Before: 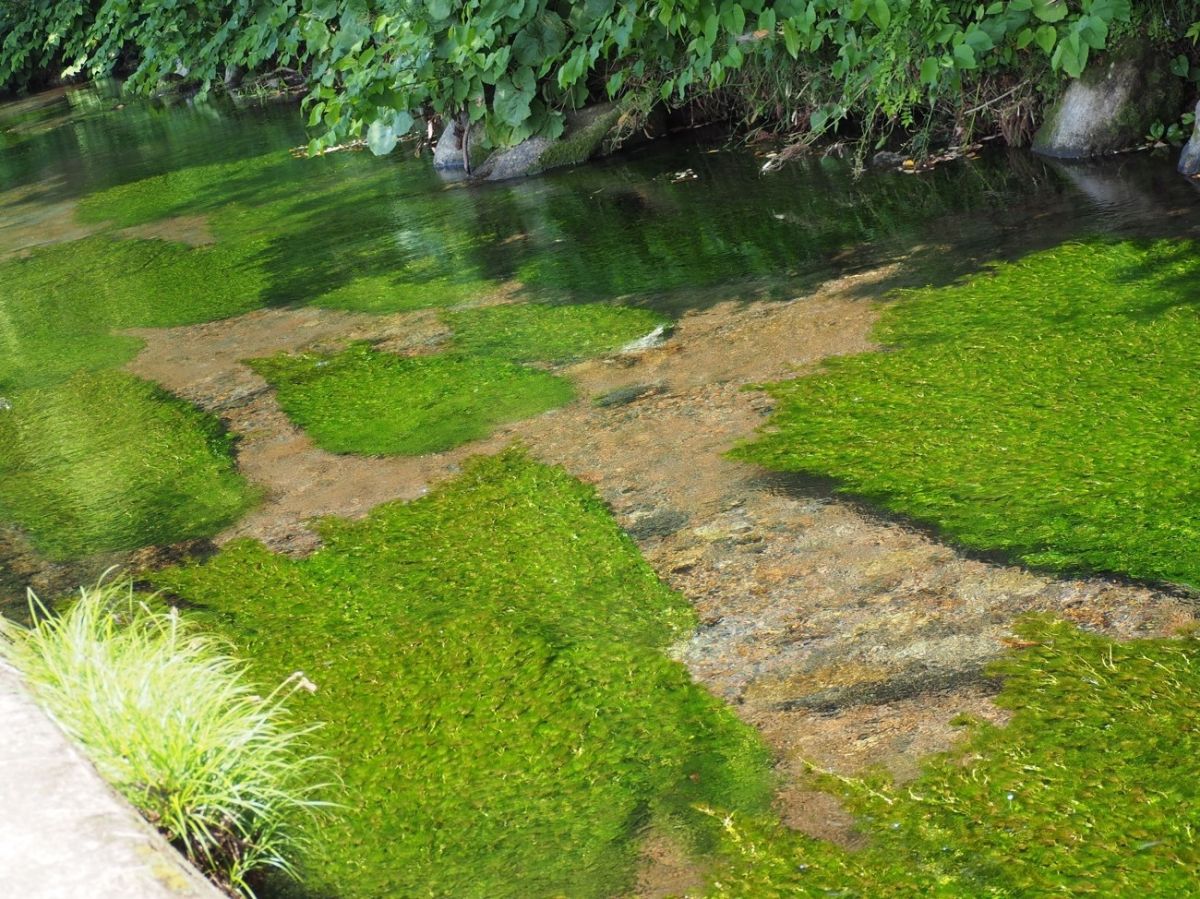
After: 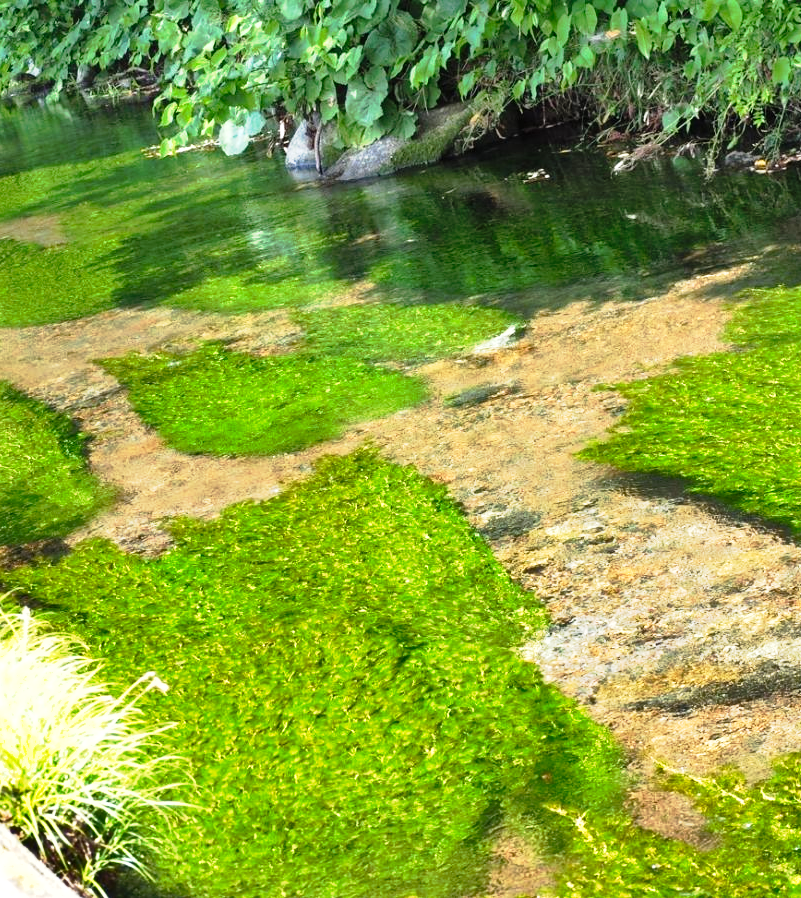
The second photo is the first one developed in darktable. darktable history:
exposure: exposure 0.73 EV, compensate highlight preservation false
crop and rotate: left 12.374%, right 20.795%
tone curve: curves: ch0 [(0, 0) (0.105, 0.068) (0.195, 0.162) (0.283, 0.283) (0.384, 0.404) (0.485, 0.531) (0.638, 0.681) (0.795, 0.879) (1, 0.977)]; ch1 [(0, 0) (0.161, 0.092) (0.35, 0.33) (0.379, 0.401) (0.456, 0.469) (0.504, 0.501) (0.512, 0.523) (0.58, 0.597) (0.635, 0.646) (1, 1)]; ch2 [(0, 0) (0.371, 0.362) (0.437, 0.437) (0.5, 0.5) (0.53, 0.523) (0.56, 0.58) (0.622, 0.606) (1, 1)], preserve colors none
shadows and highlights: low approximation 0.01, soften with gaussian
